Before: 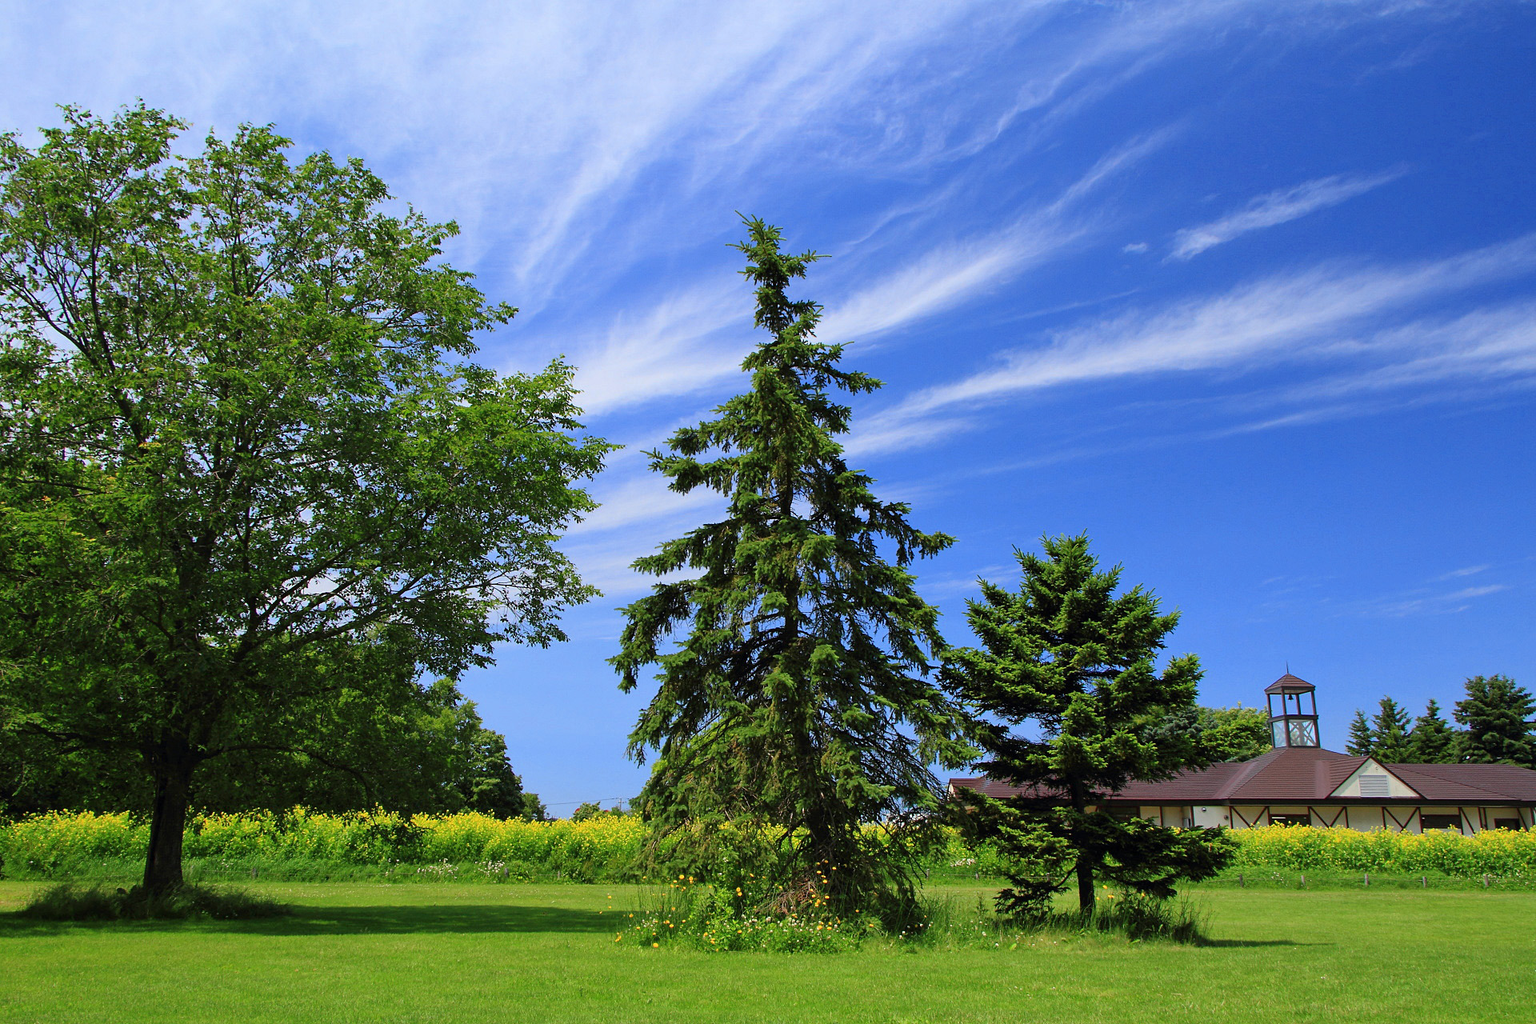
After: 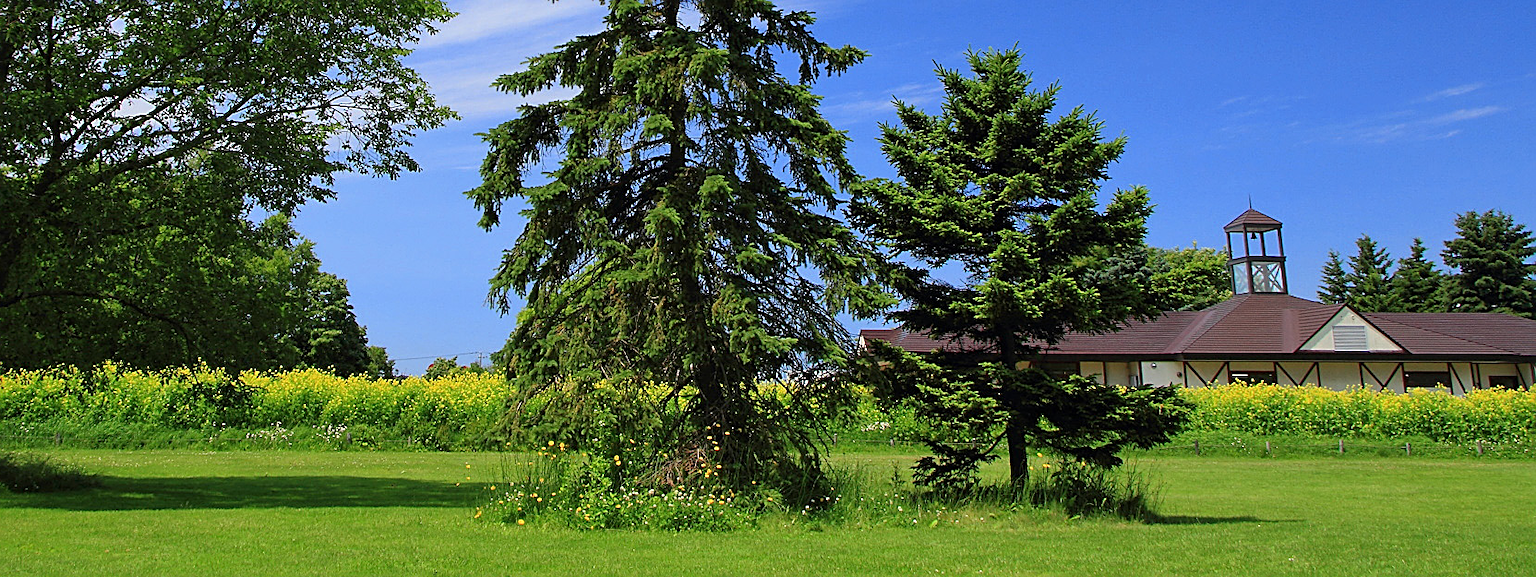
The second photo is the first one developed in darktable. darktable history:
crop and rotate: left 13.306%, top 48.129%, bottom 2.928%
sharpen: on, module defaults
